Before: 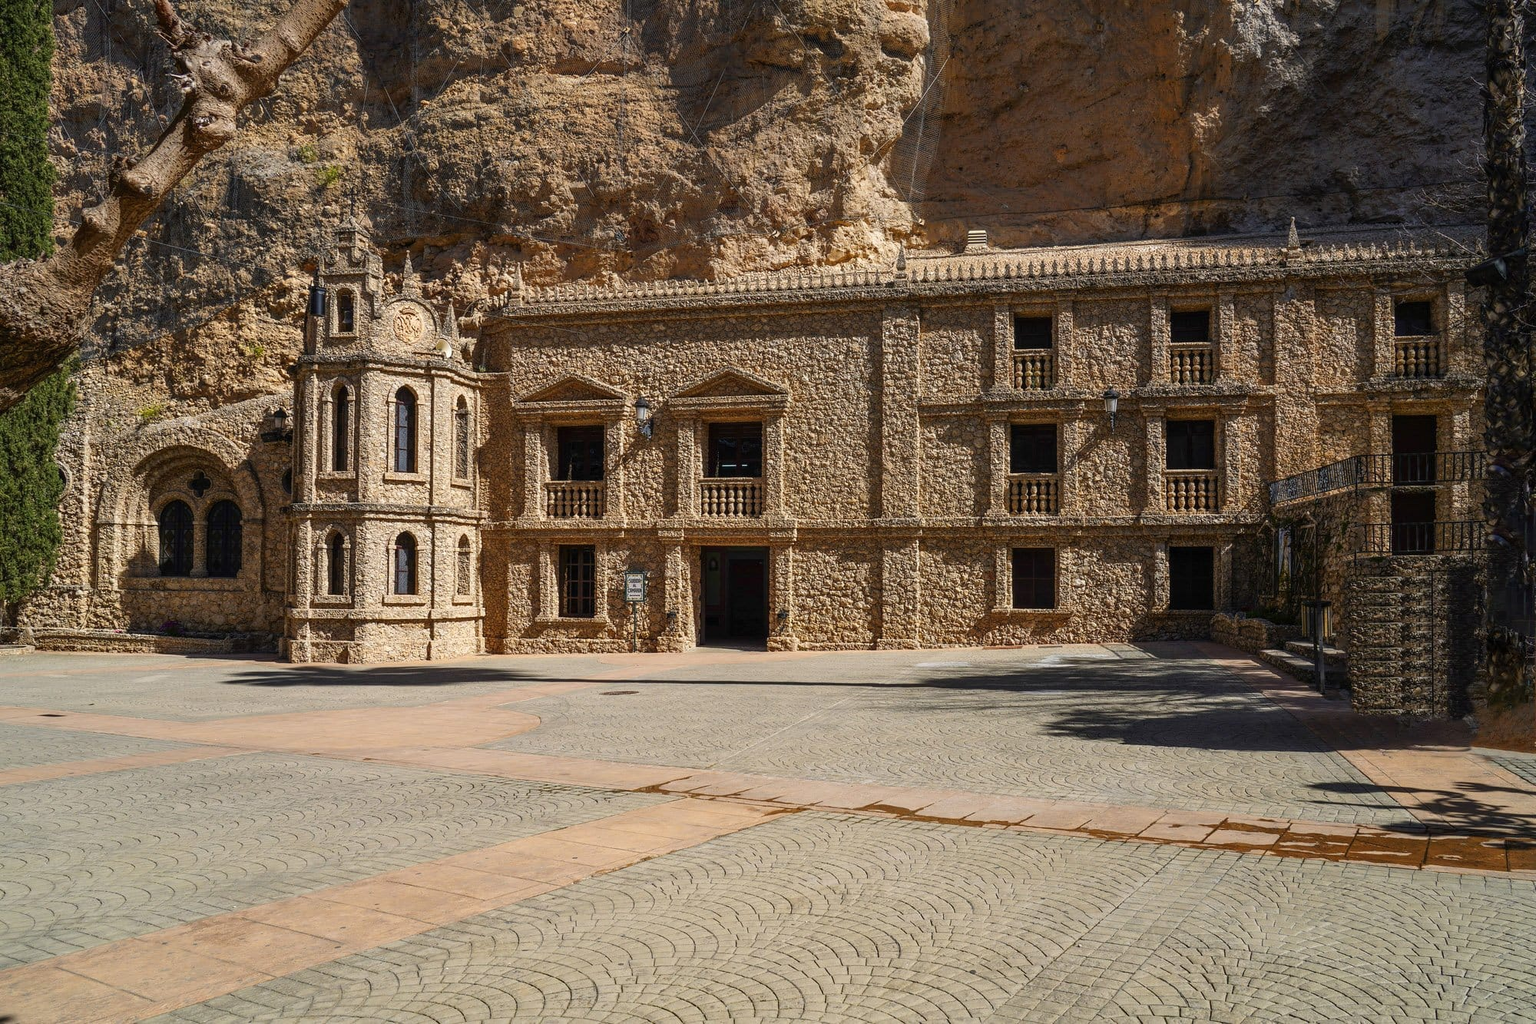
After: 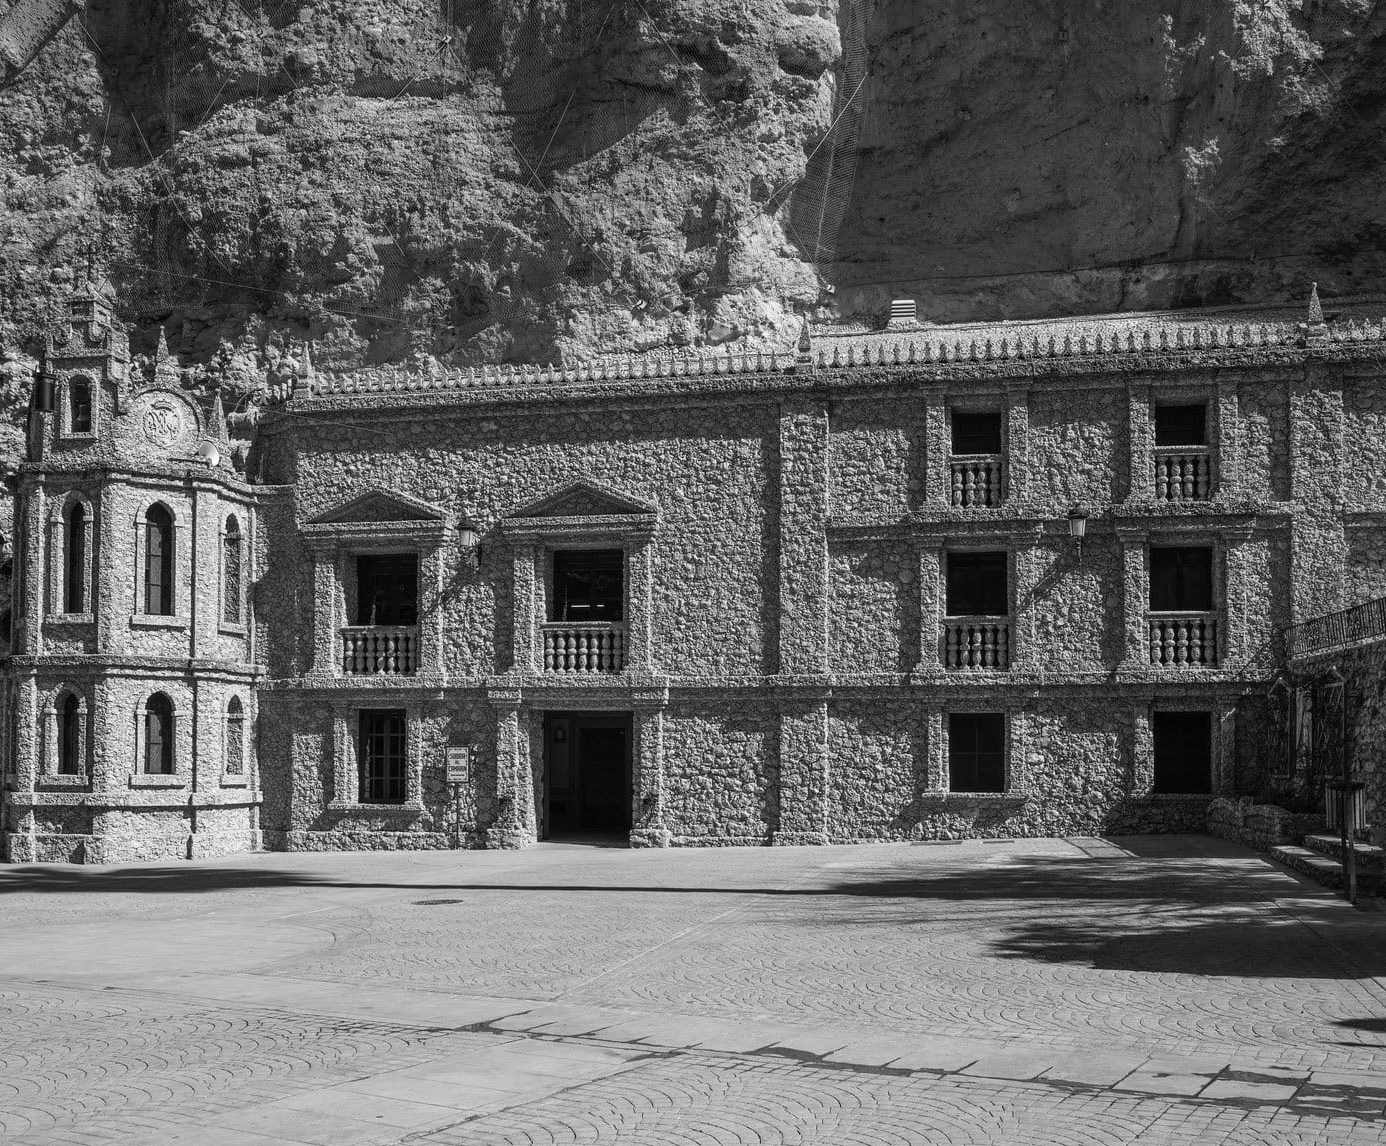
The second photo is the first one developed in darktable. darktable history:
crop: left 18.479%, right 12.2%, bottom 13.971%
monochrome: on, module defaults
tone equalizer: on, module defaults
